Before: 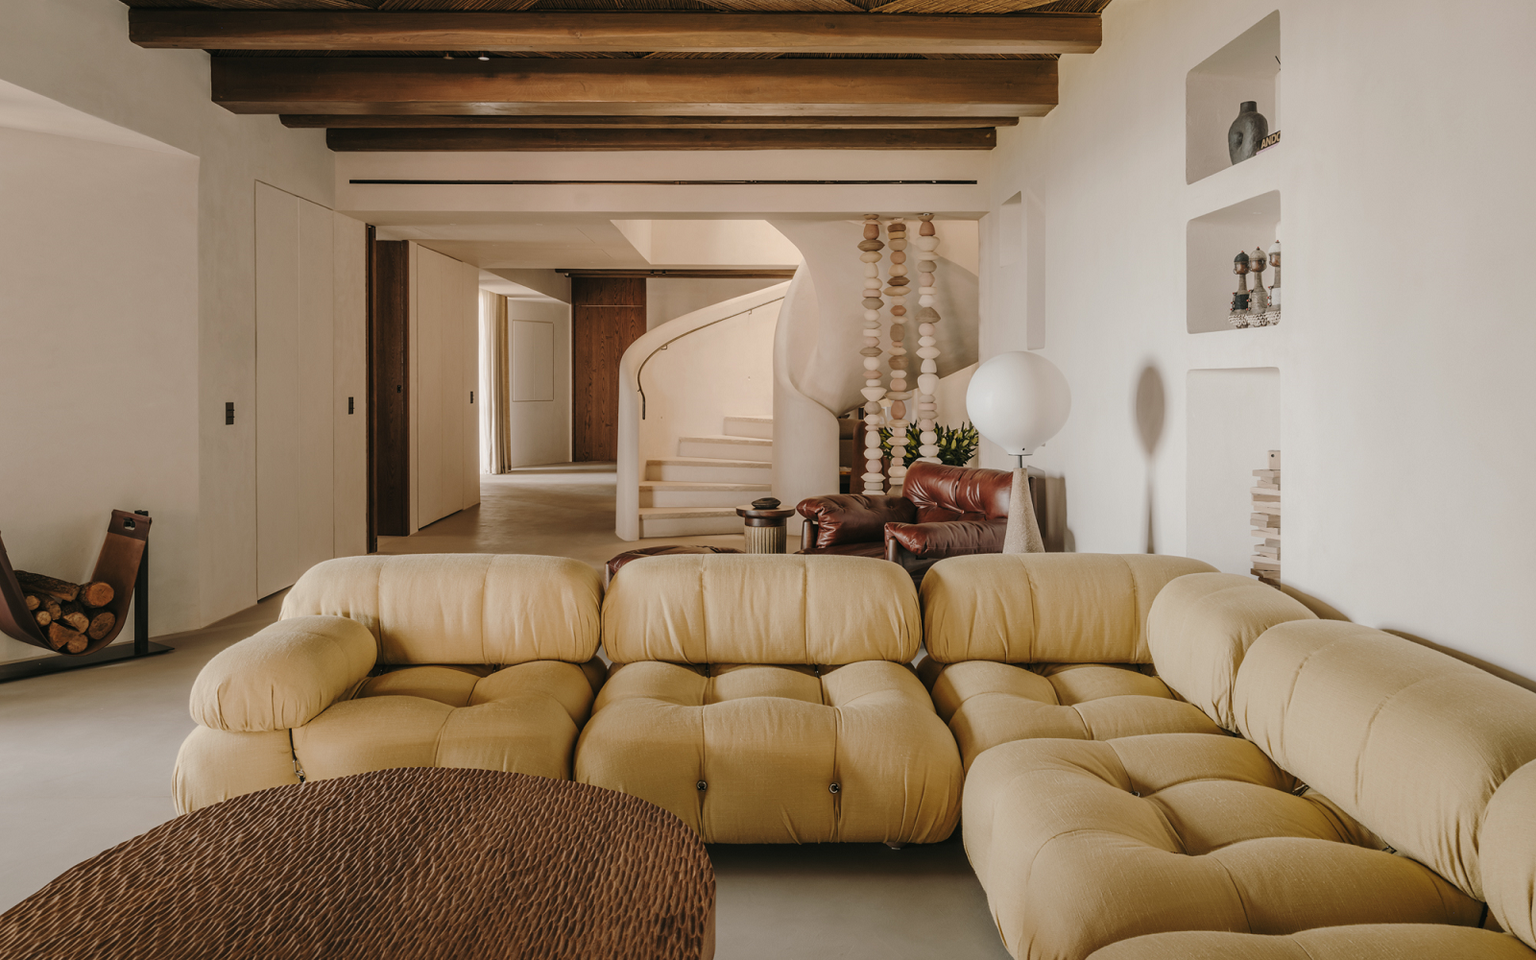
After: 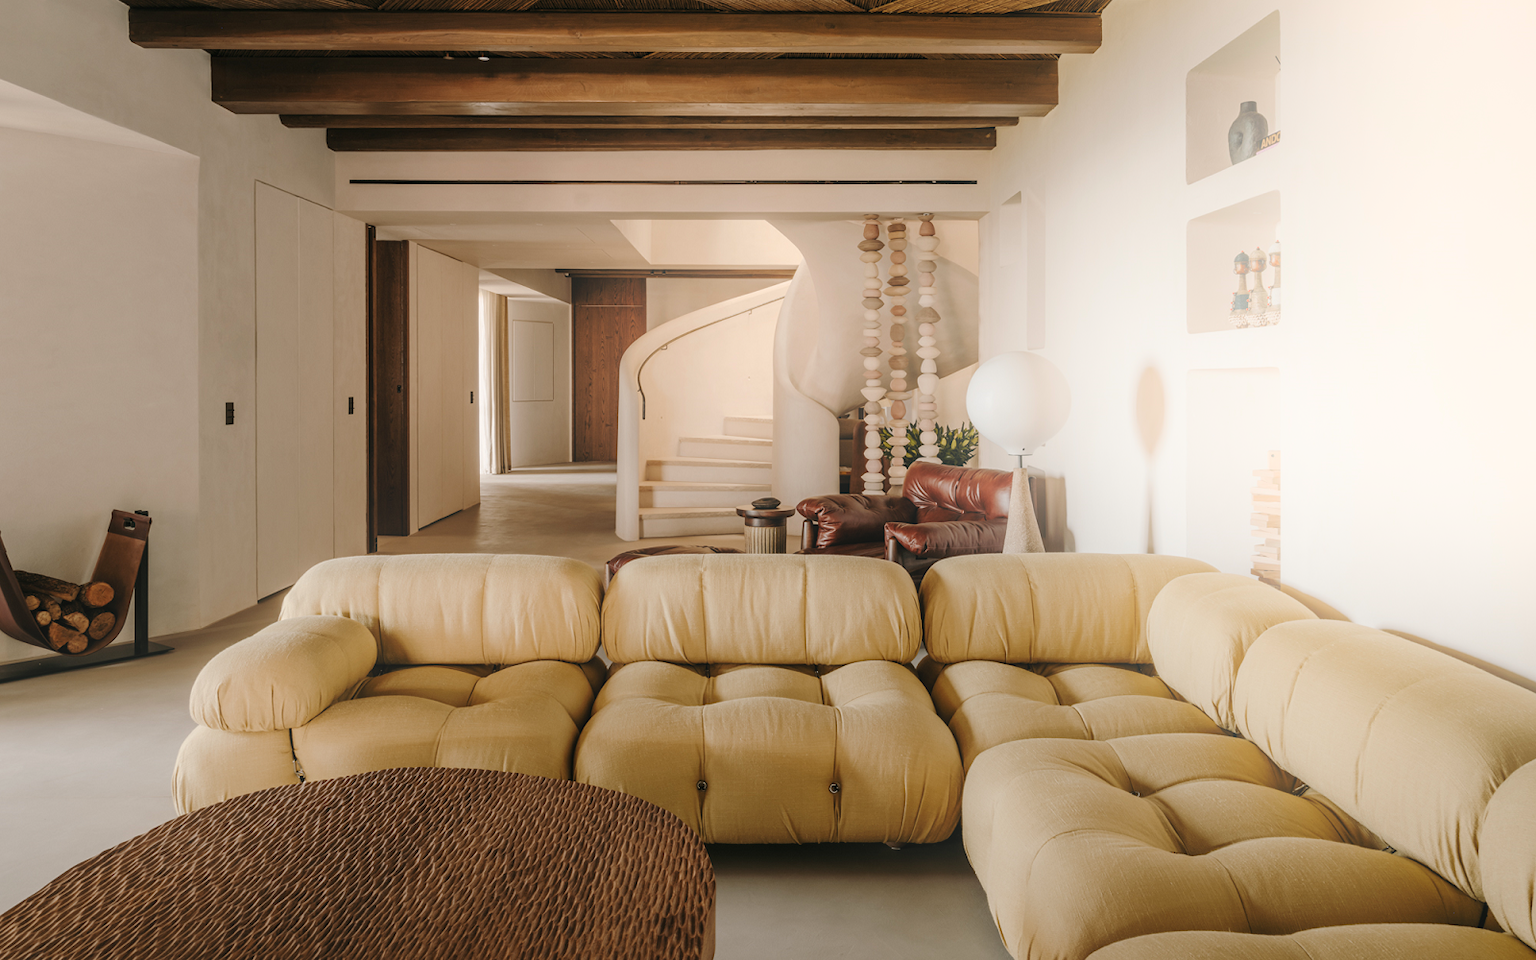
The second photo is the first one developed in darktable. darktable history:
exposure: black level correction 0.001, exposure 0.14 EV, compensate highlight preservation false
bloom: threshold 82.5%, strength 16.25%
